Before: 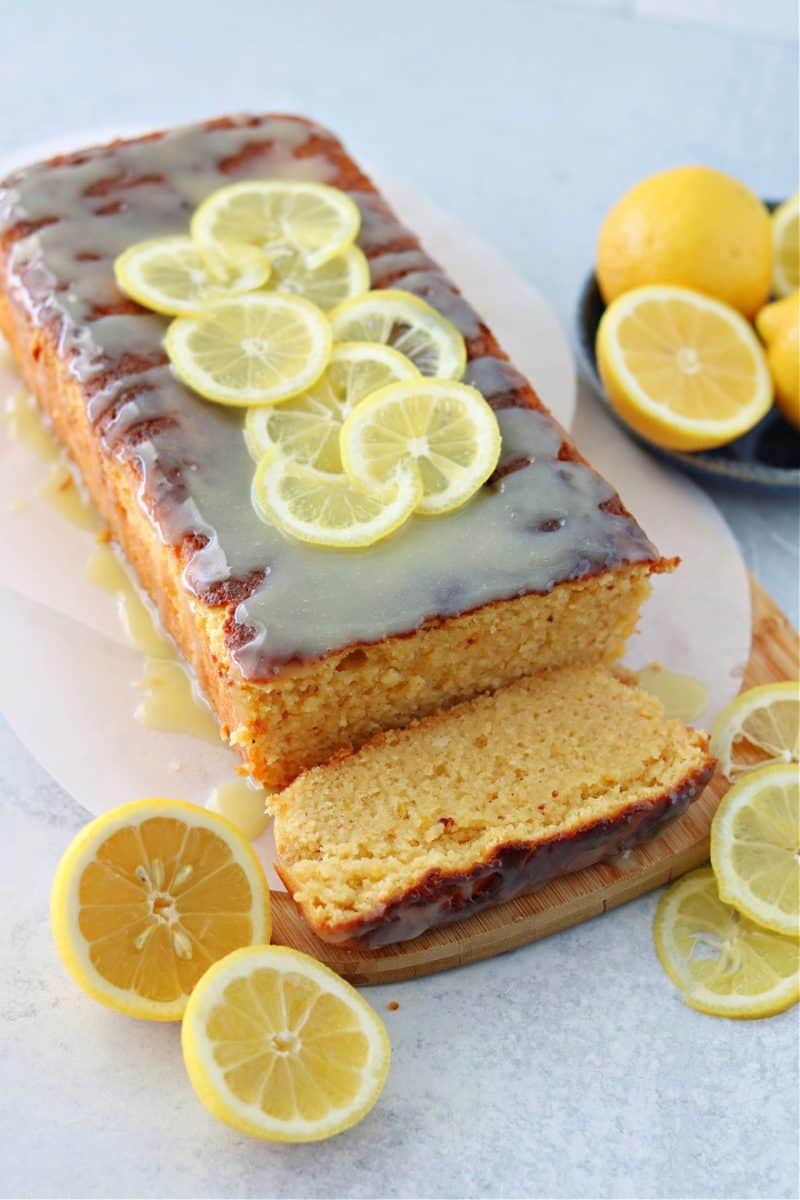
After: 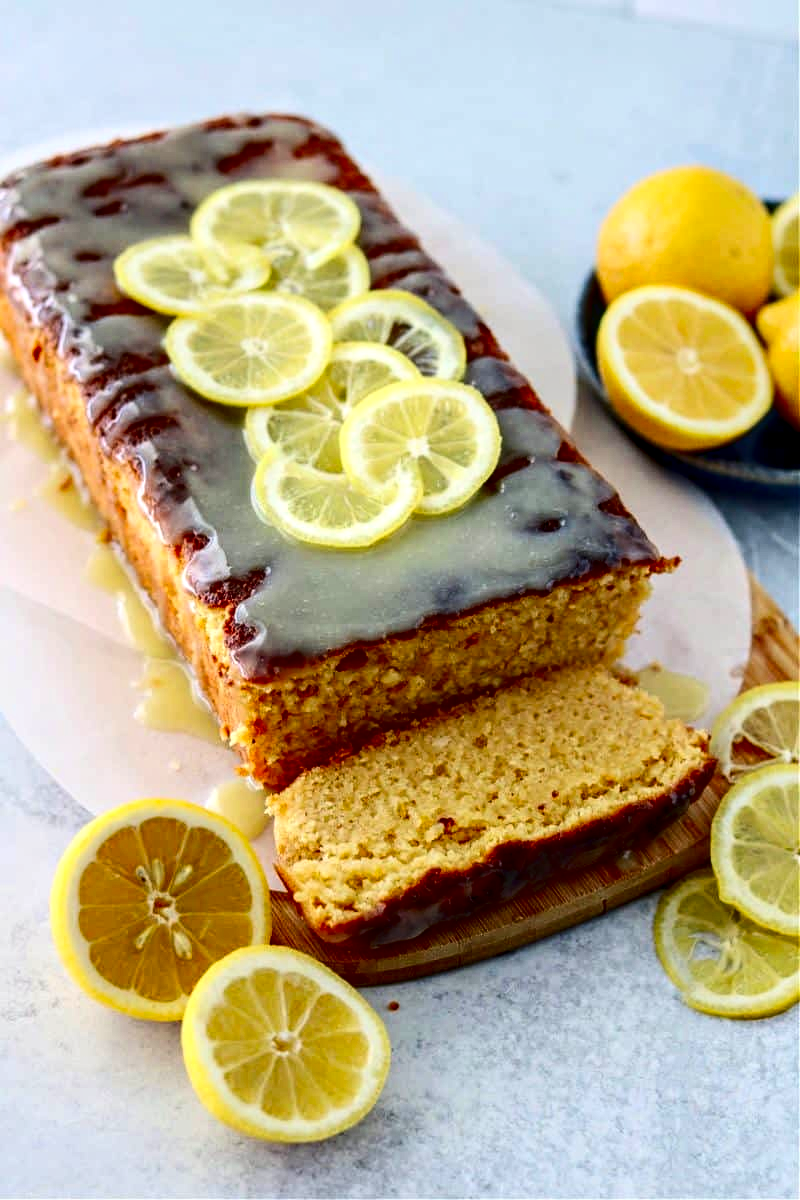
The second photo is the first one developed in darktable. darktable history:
contrast brightness saturation: contrast 0.236, brightness -0.244, saturation 0.139
color correction: highlights b* -0.037, saturation 1.13
local contrast: detail 144%
